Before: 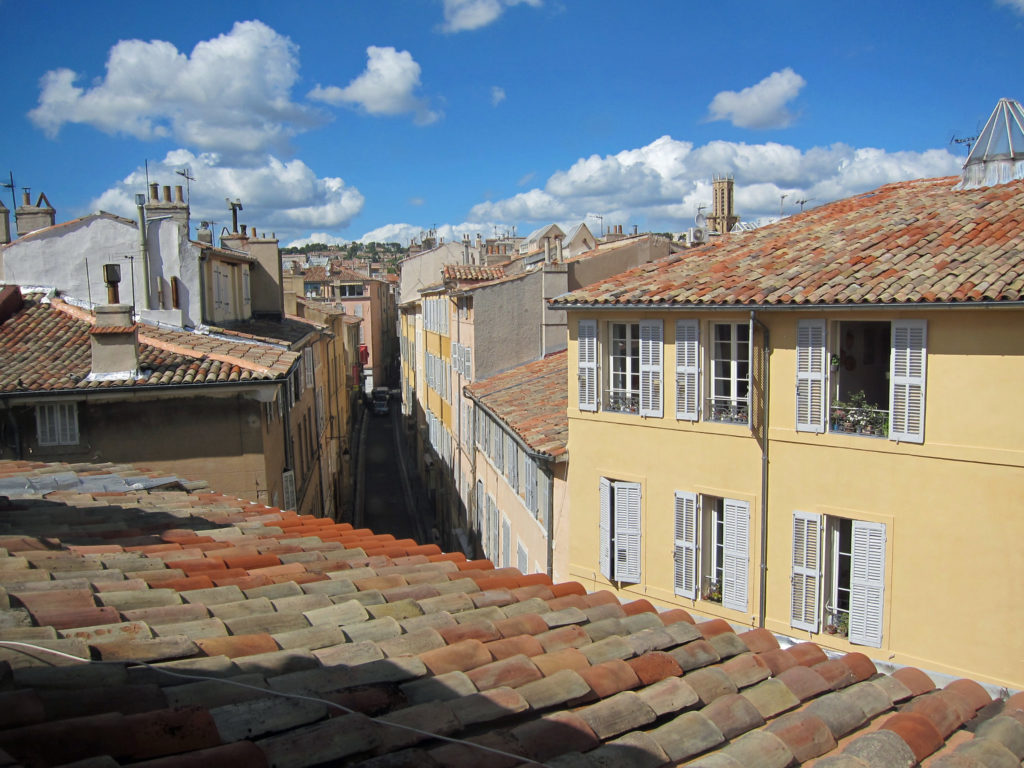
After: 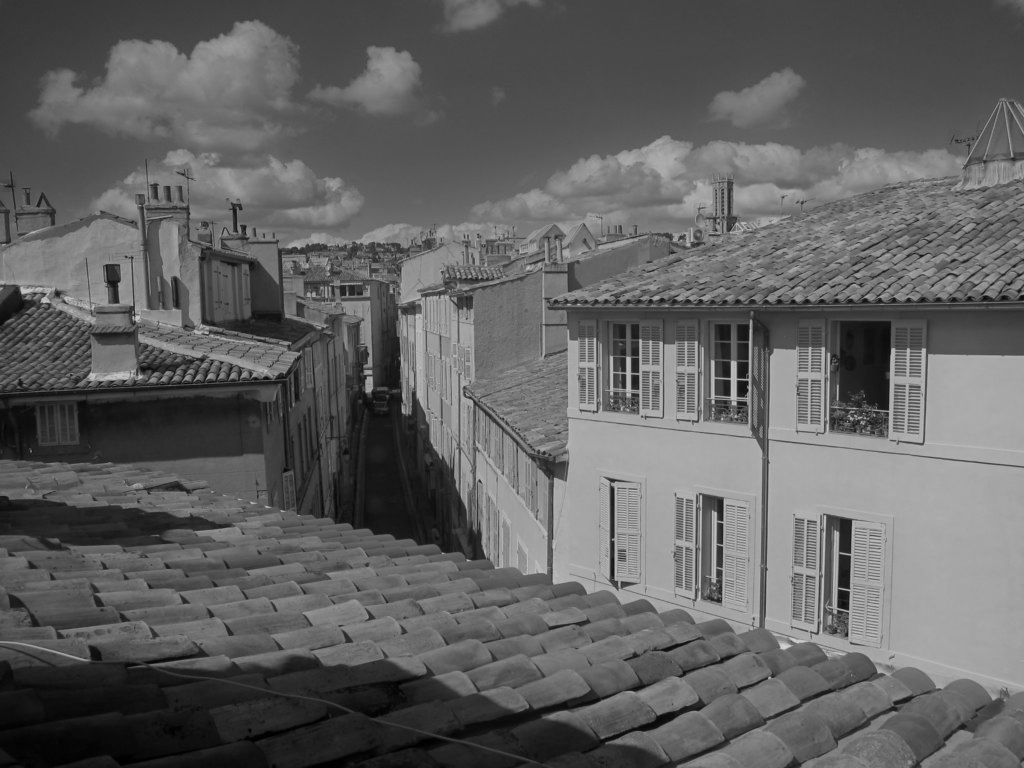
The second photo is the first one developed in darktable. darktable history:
contrast brightness saturation: saturation -0.04
monochrome: a 79.32, b 81.83, size 1.1
